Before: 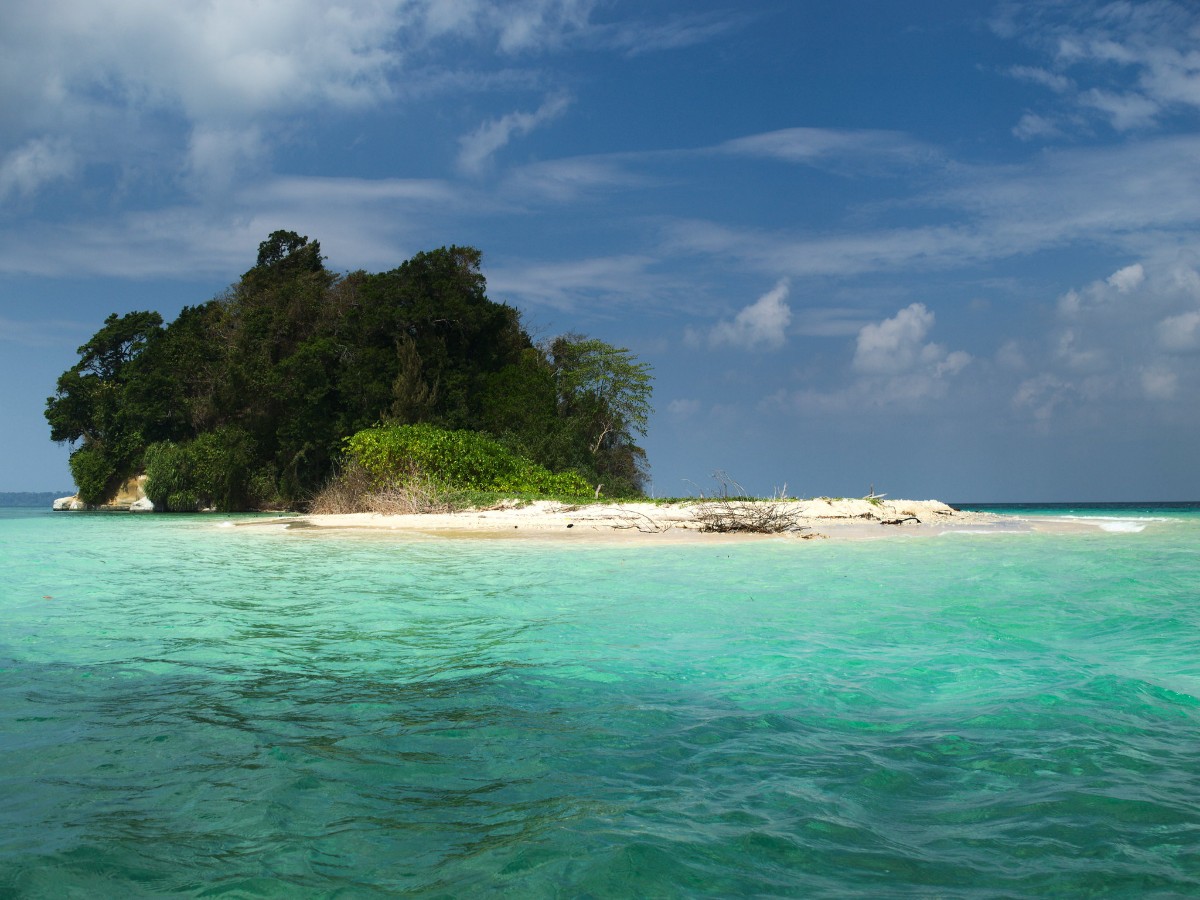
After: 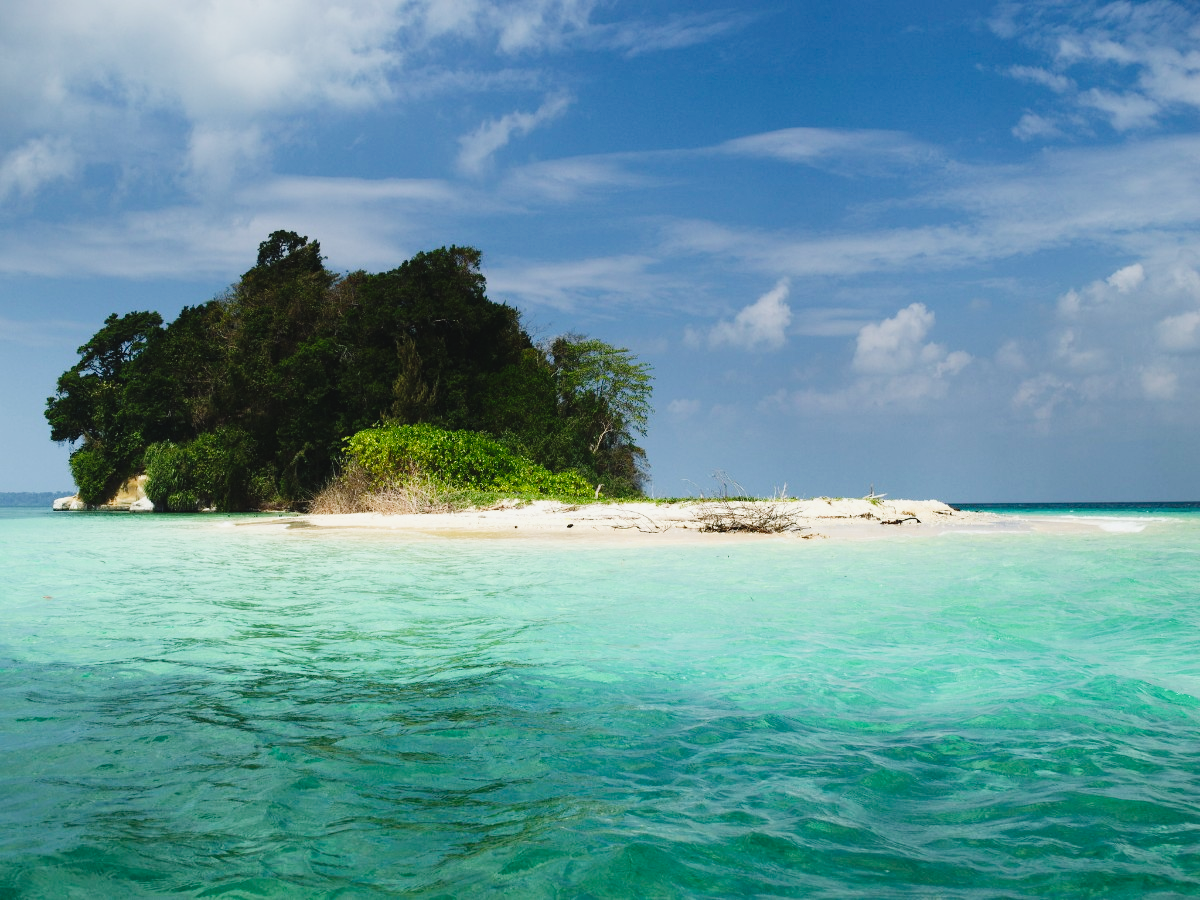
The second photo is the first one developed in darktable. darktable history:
tone curve: curves: ch0 [(0, 0.037) (0.045, 0.055) (0.155, 0.138) (0.29, 0.325) (0.428, 0.513) (0.604, 0.71) (0.824, 0.882) (1, 0.965)]; ch1 [(0, 0) (0.339, 0.334) (0.445, 0.419) (0.476, 0.454) (0.498, 0.498) (0.53, 0.515) (0.557, 0.556) (0.609, 0.649) (0.716, 0.746) (1, 1)]; ch2 [(0, 0) (0.327, 0.318) (0.417, 0.426) (0.46, 0.453) (0.502, 0.5) (0.526, 0.52) (0.554, 0.541) (0.626, 0.65) (0.749, 0.746) (1, 1)], preserve colors none
